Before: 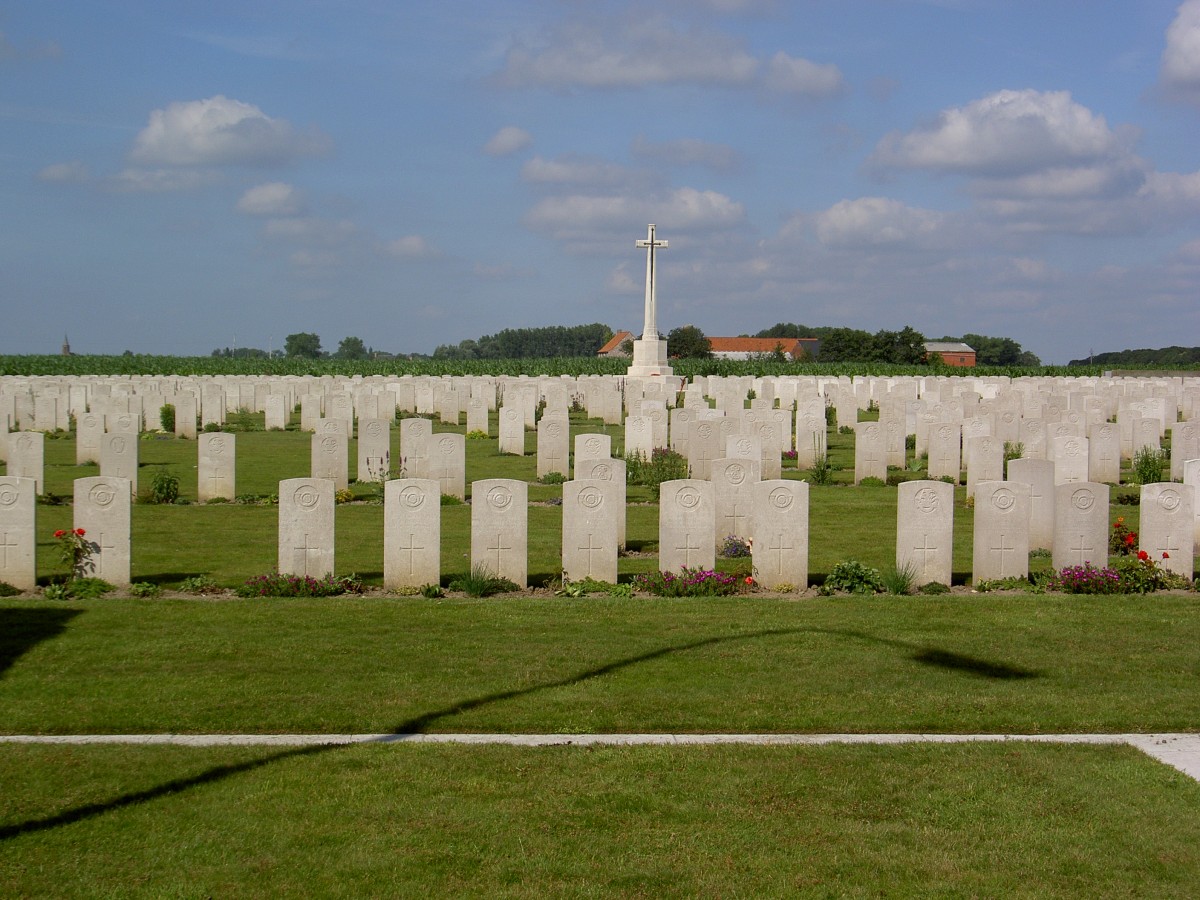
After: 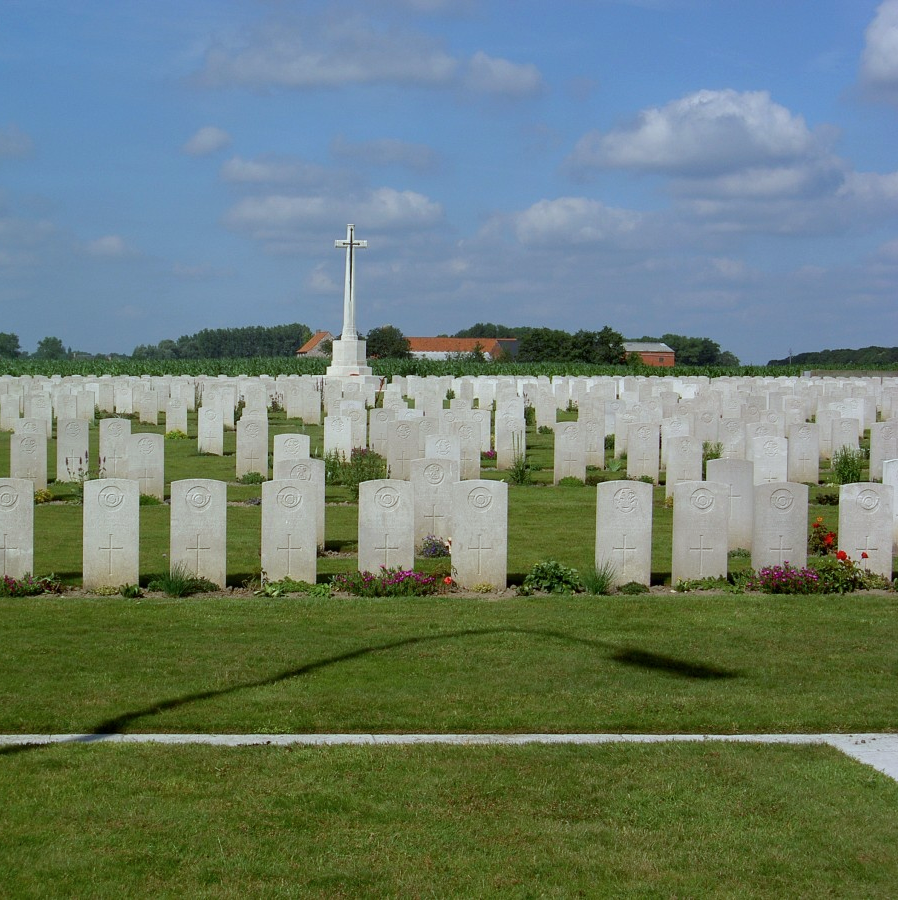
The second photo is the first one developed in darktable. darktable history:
local contrast: mode bilateral grid, contrast 19, coarseness 50, detail 103%, midtone range 0.2
color calibration: illuminant Planckian (black body), x 0.368, y 0.36, temperature 4276.36 K
crop and rotate: left 25.095%
